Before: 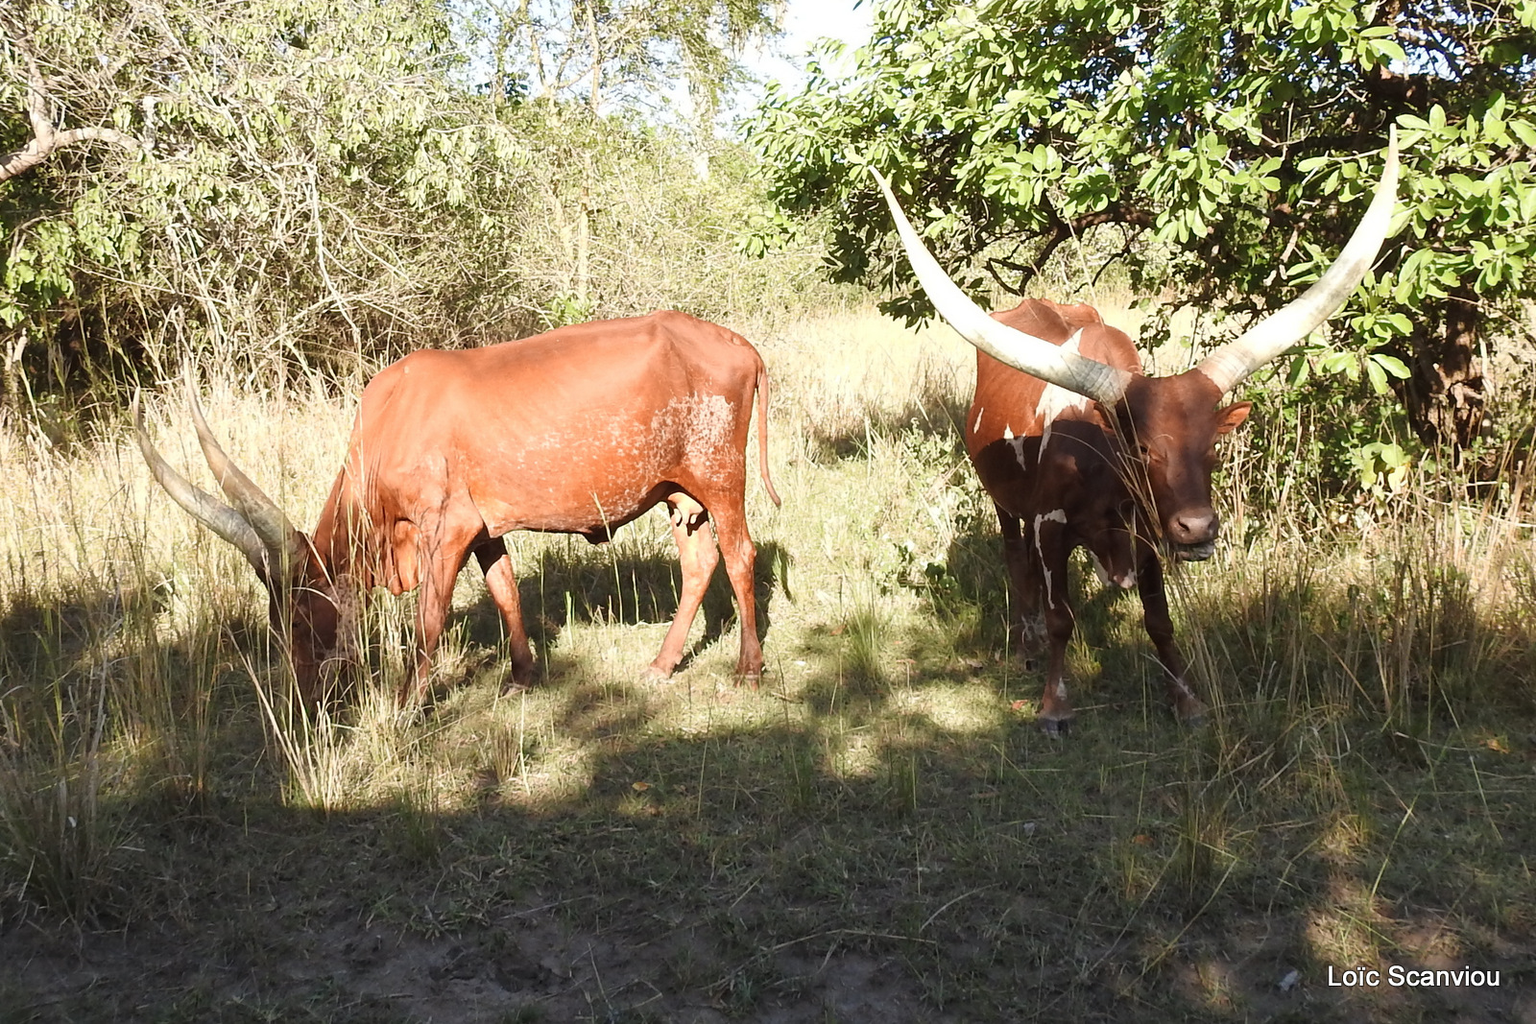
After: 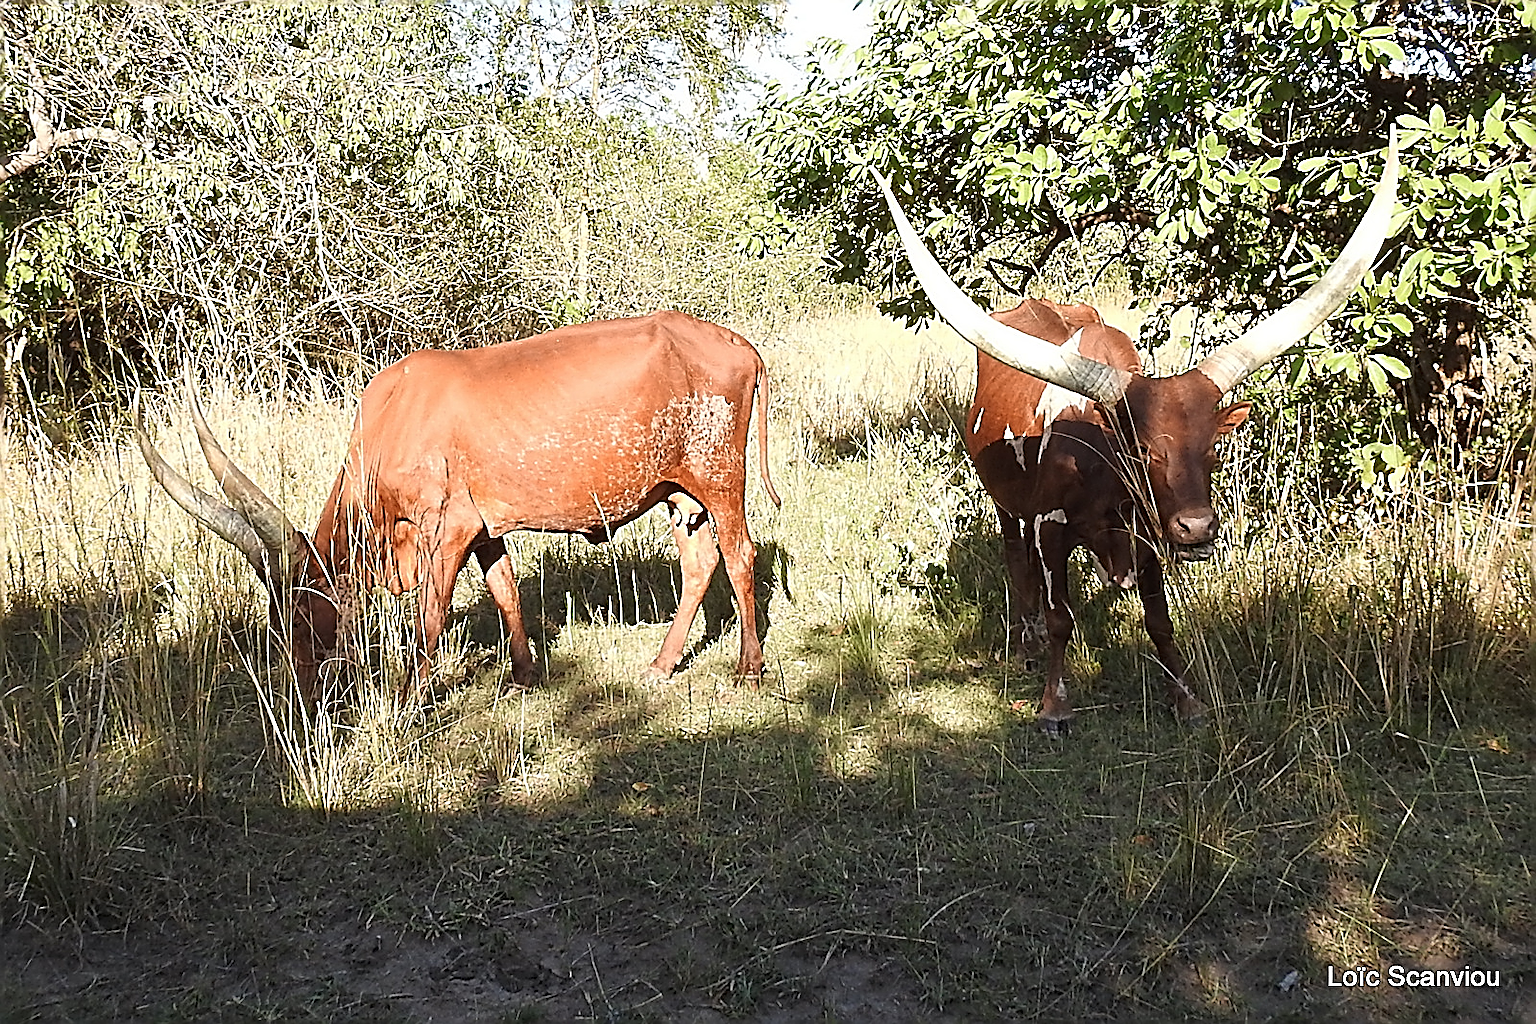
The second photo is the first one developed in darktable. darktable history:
sharpen: amount 1.866
exposure: compensate highlight preservation false
